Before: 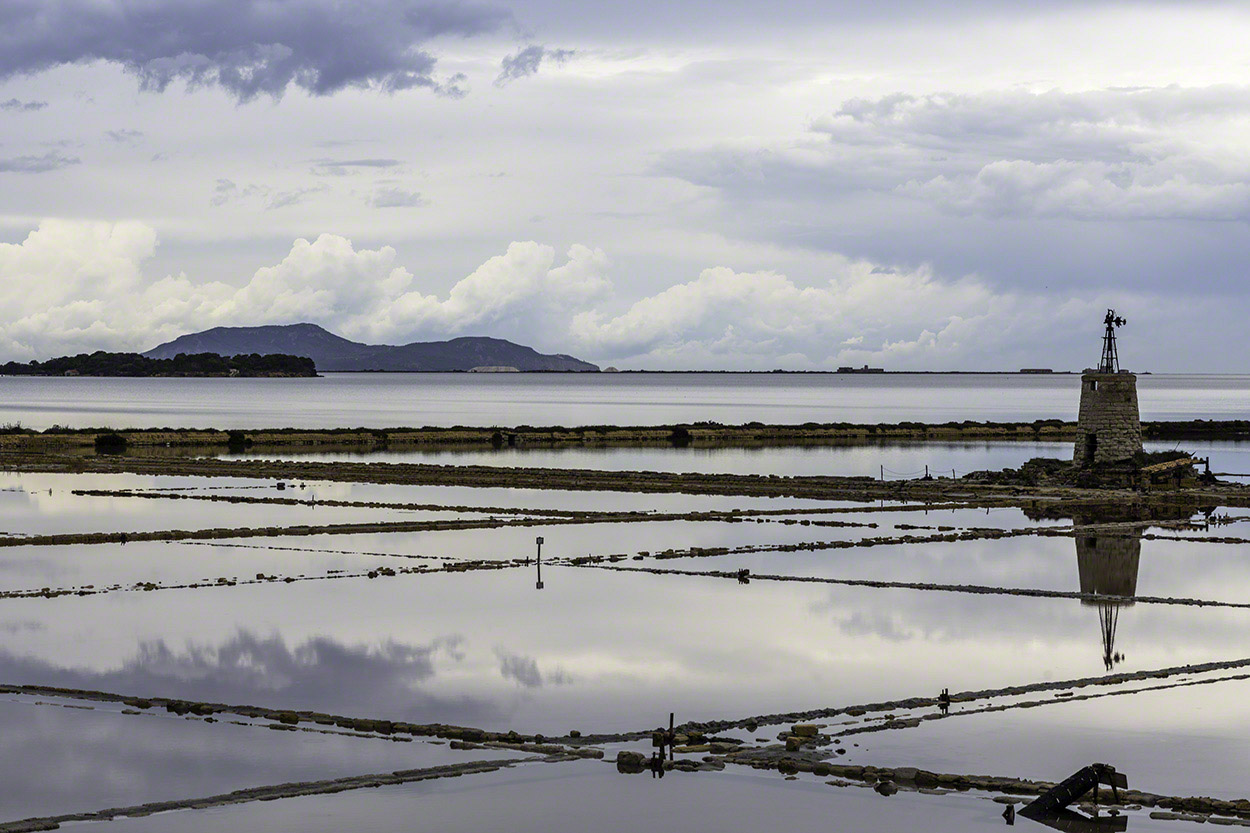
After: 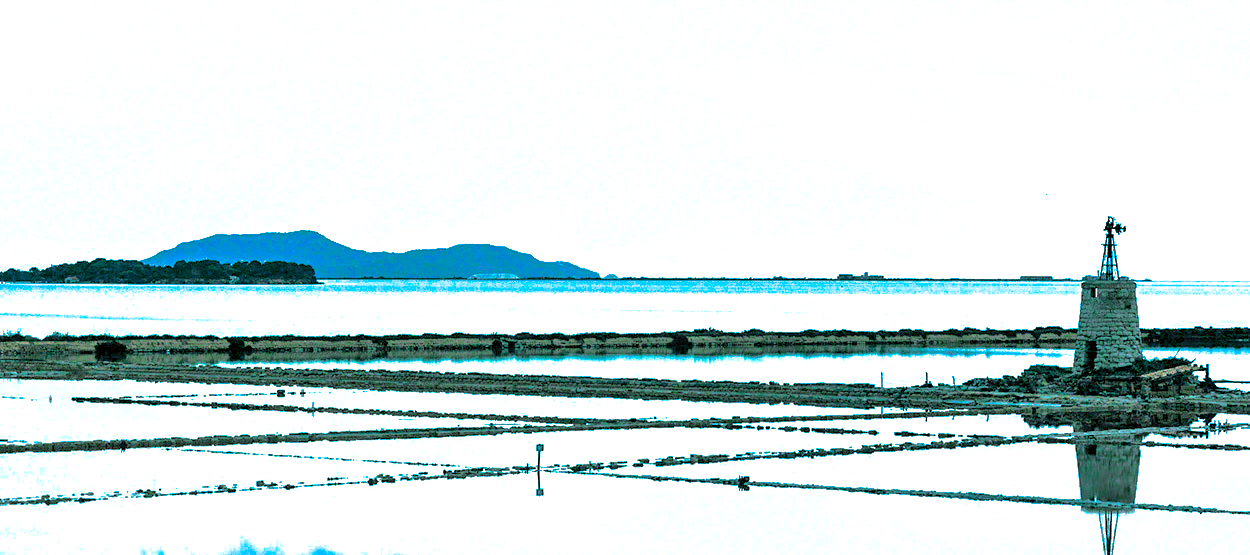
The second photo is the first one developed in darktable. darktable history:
tone curve: curves: ch0 [(0, 0.011) (0.053, 0.026) (0.174, 0.115) (0.398, 0.444) (0.673, 0.775) (0.829, 0.906) (0.991, 0.981)]; ch1 [(0, 0) (0.264, 0.22) (0.407, 0.373) (0.463, 0.457) (0.492, 0.501) (0.512, 0.513) (0.54, 0.543) (0.585, 0.617) (0.659, 0.686) (0.78, 0.8) (1, 1)]; ch2 [(0, 0) (0.438, 0.449) (0.473, 0.469) (0.503, 0.5) (0.523, 0.534) (0.562, 0.591) (0.612, 0.627) (0.701, 0.707) (1, 1)], color space Lab, independent channels, preserve colors none
white balance: red 0.766, blue 1.537
split-toning: shadows › hue 186.43°, highlights › hue 49.29°, compress 30.29%
shadows and highlights: on, module defaults
color correction: highlights a* 8.98, highlights b* 15.09, shadows a* -0.49, shadows b* 26.52
exposure: exposure 1.089 EV, compensate highlight preservation false
crop: top 11.166%, bottom 22.168%
